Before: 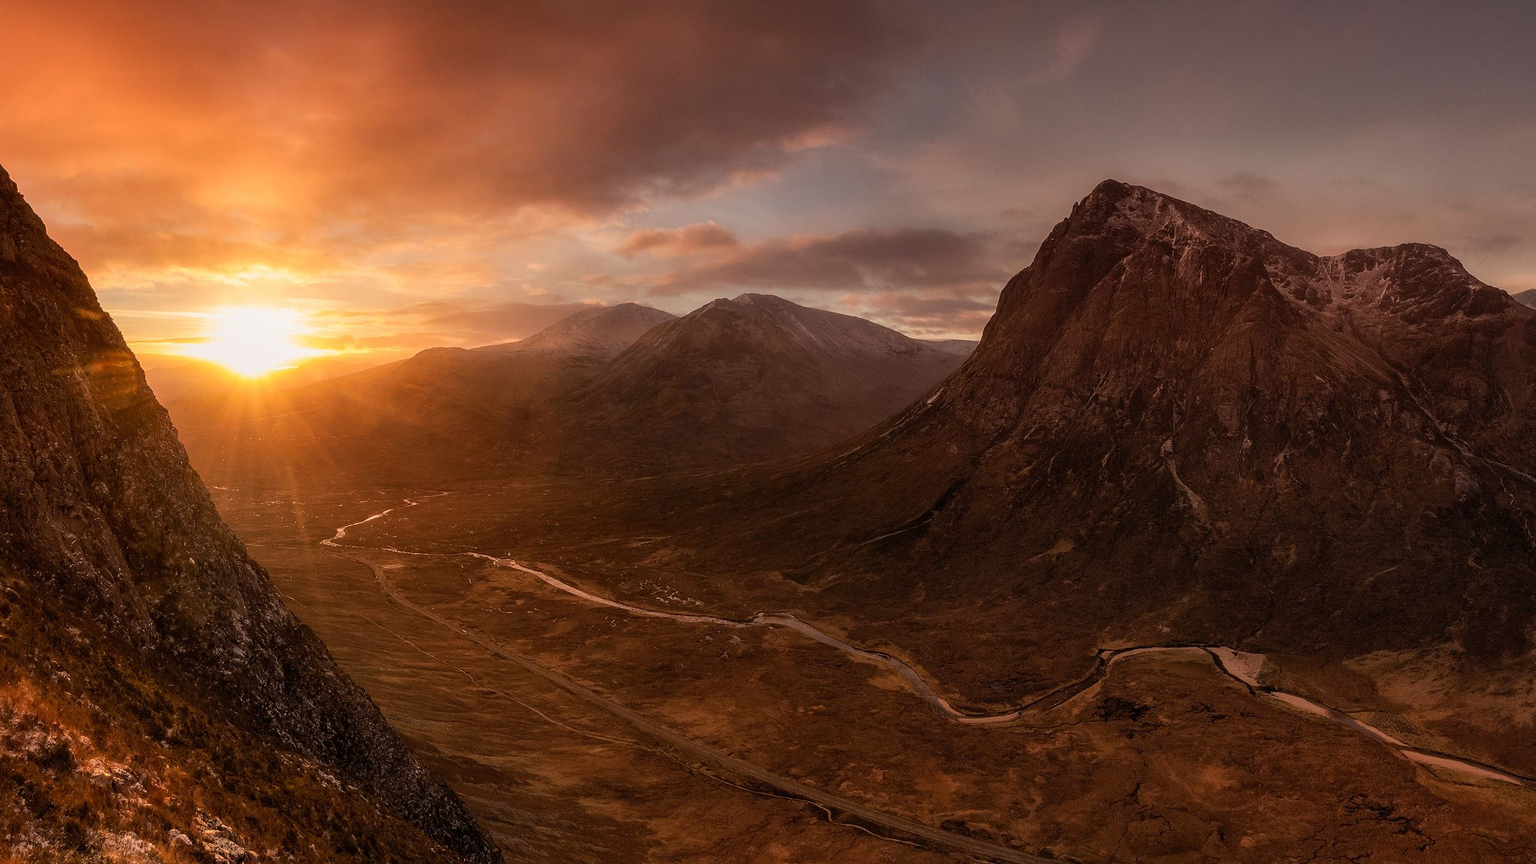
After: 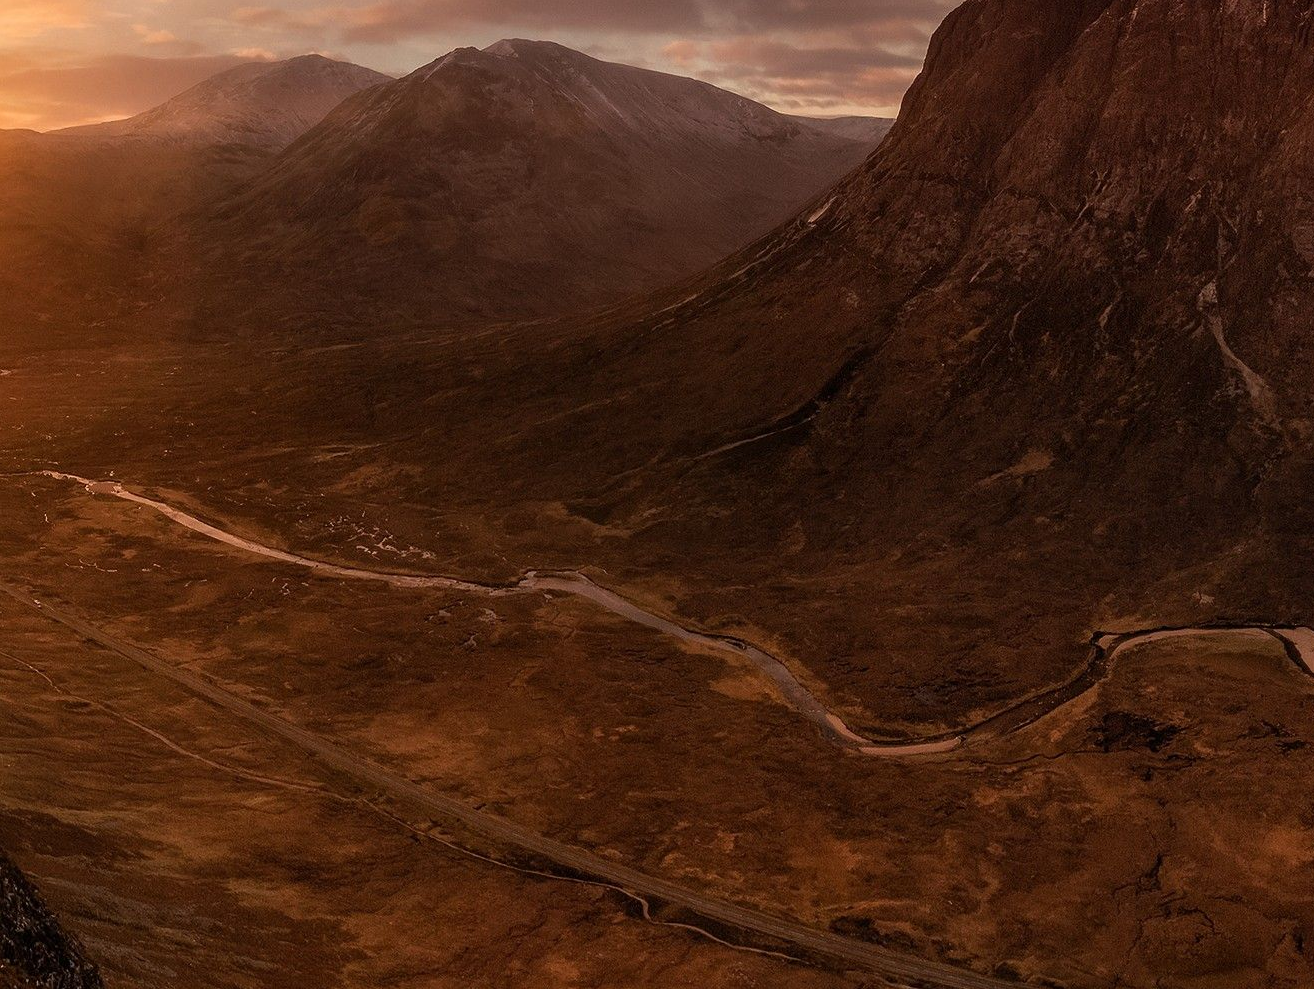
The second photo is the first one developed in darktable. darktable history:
crop and rotate: left 28.819%, top 31.295%, right 19.84%
